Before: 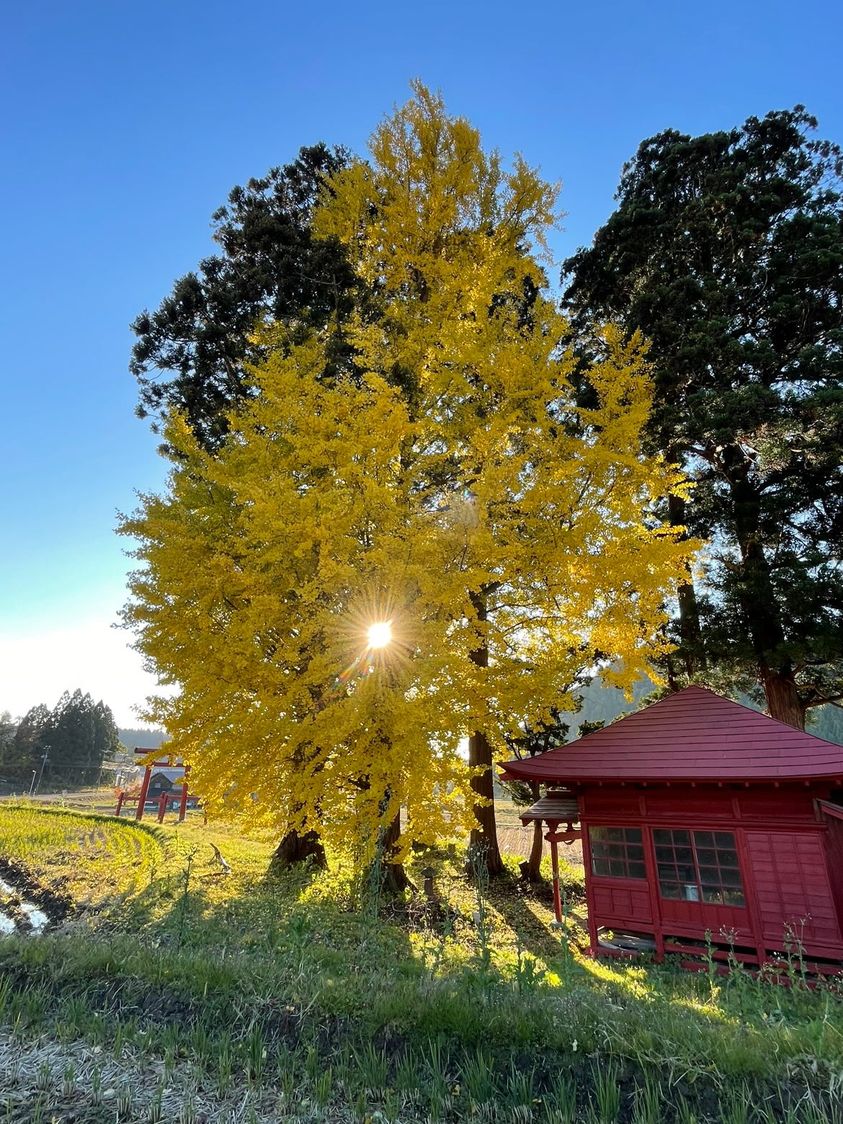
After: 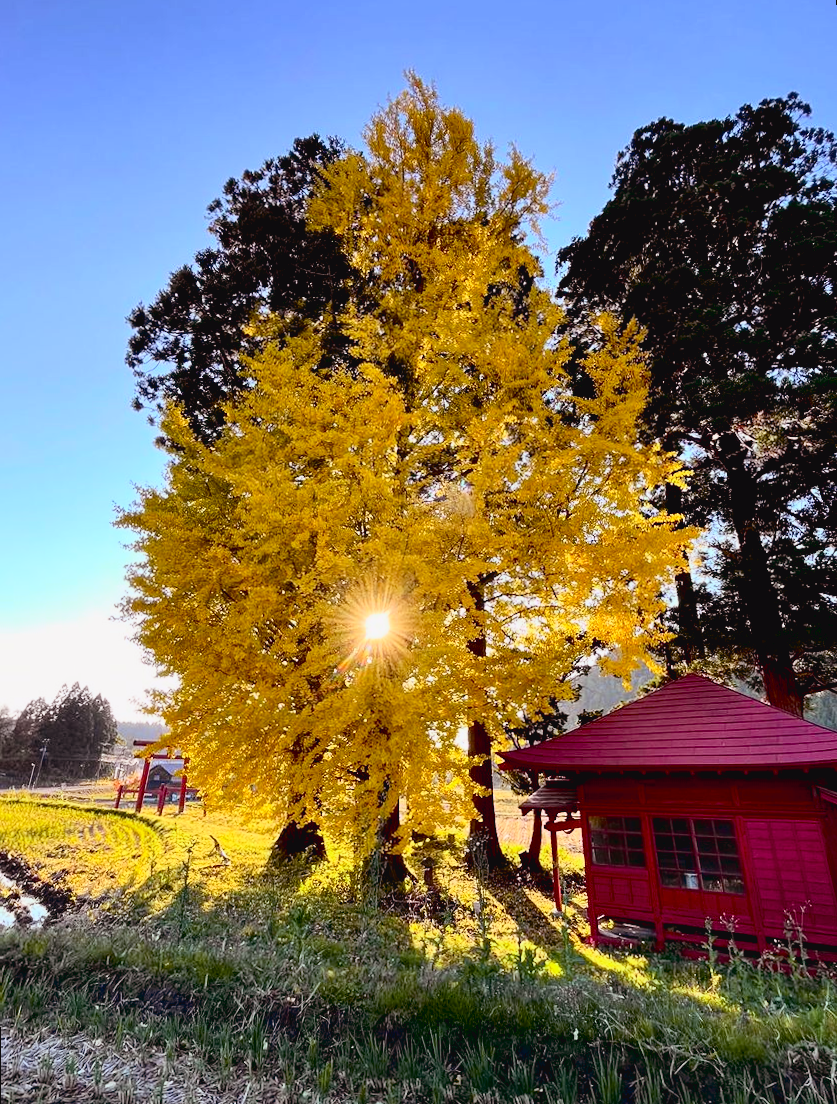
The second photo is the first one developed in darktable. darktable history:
exposure: black level correction 0.01, exposure 0.014 EV, compensate highlight preservation false
rotate and perspective: rotation -0.45°, automatic cropping original format, crop left 0.008, crop right 0.992, crop top 0.012, crop bottom 0.988
rgb levels: mode RGB, independent channels, levels [[0, 0.474, 1], [0, 0.5, 1], [0, 0.5, 1]]
tone curve: curves: ch0 [(0, 0.031) (0.139, 0.084) (0.311, 0.278) (0.495, 0.544) (0.718, 0.816) (0.841, 0.909) (1, 0.967)]; ch1 [(0, 0) (0.272, 0.249) (0.388, 0.385) (0.469, 0.456) (0.495, 0.497) (0.538, 0.545) (0.578, 0.595) (0.707, 0.778) (1, 1)]; ch2 [(0, 0) (0.125, 0.089) (0.353, 0.329) (0.443, 0.408) (0.502, 0.499) (0.557, 0.531) (0.608, 0.631) (1, 1)], color space Lab, independent channels, preserve colors none
